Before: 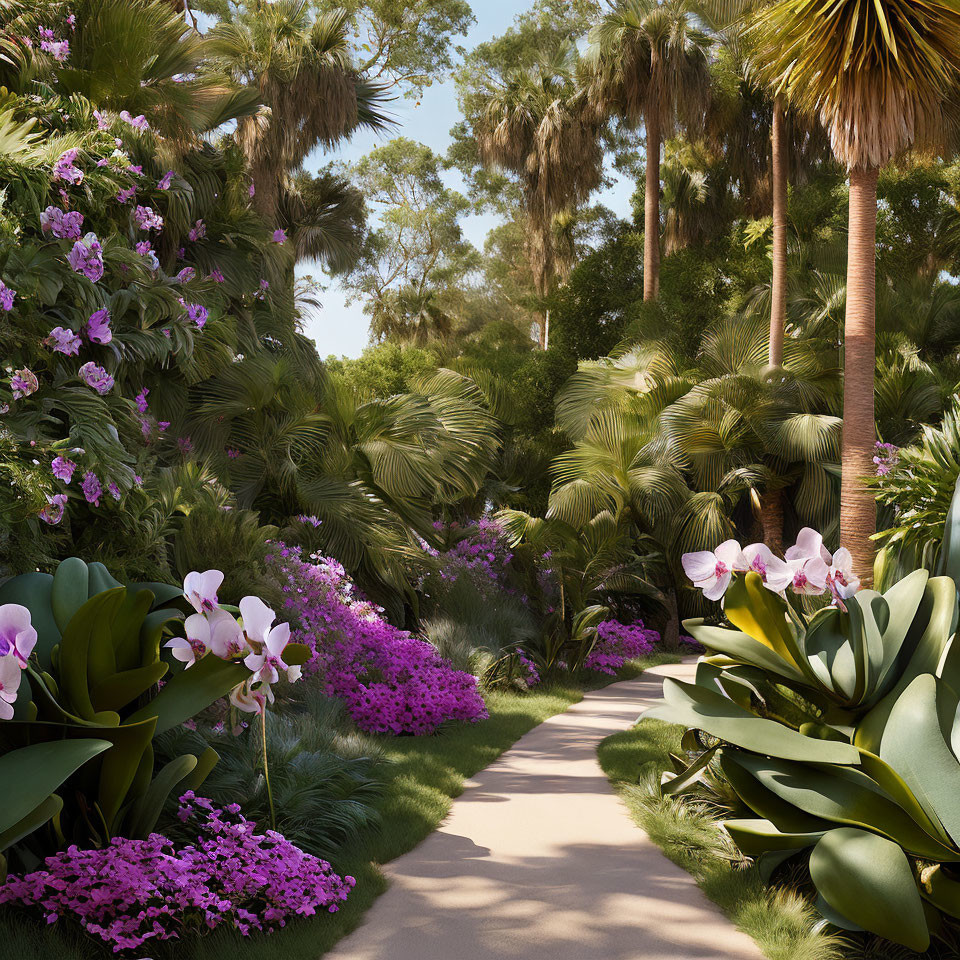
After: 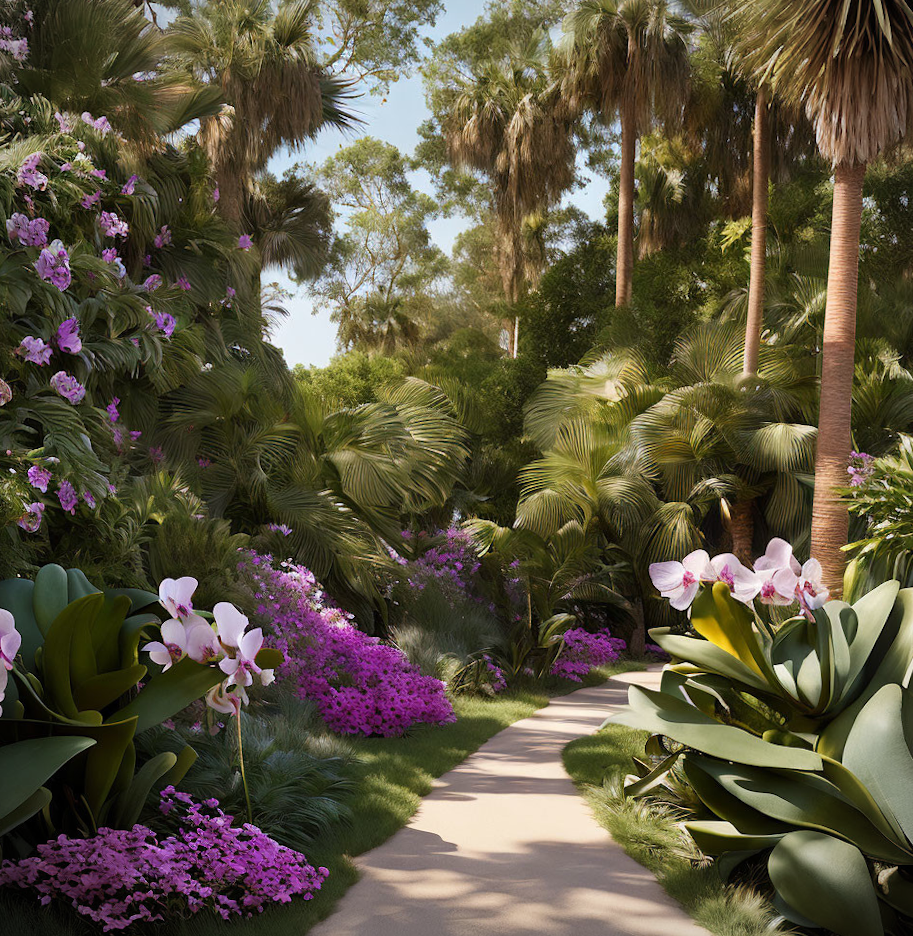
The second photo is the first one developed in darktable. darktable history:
vignetting: fall-off start 92.6%, brightness -0.52, saturation -0.51, center (-0.012, 0)
rotate and perspective: rotation 0.074°, lens shift (vertical) 0.096, lens shift (horizontal) -0.041, crop left 0.043, crop right 0.952, crop top 0.024, crop bottom 0.979
